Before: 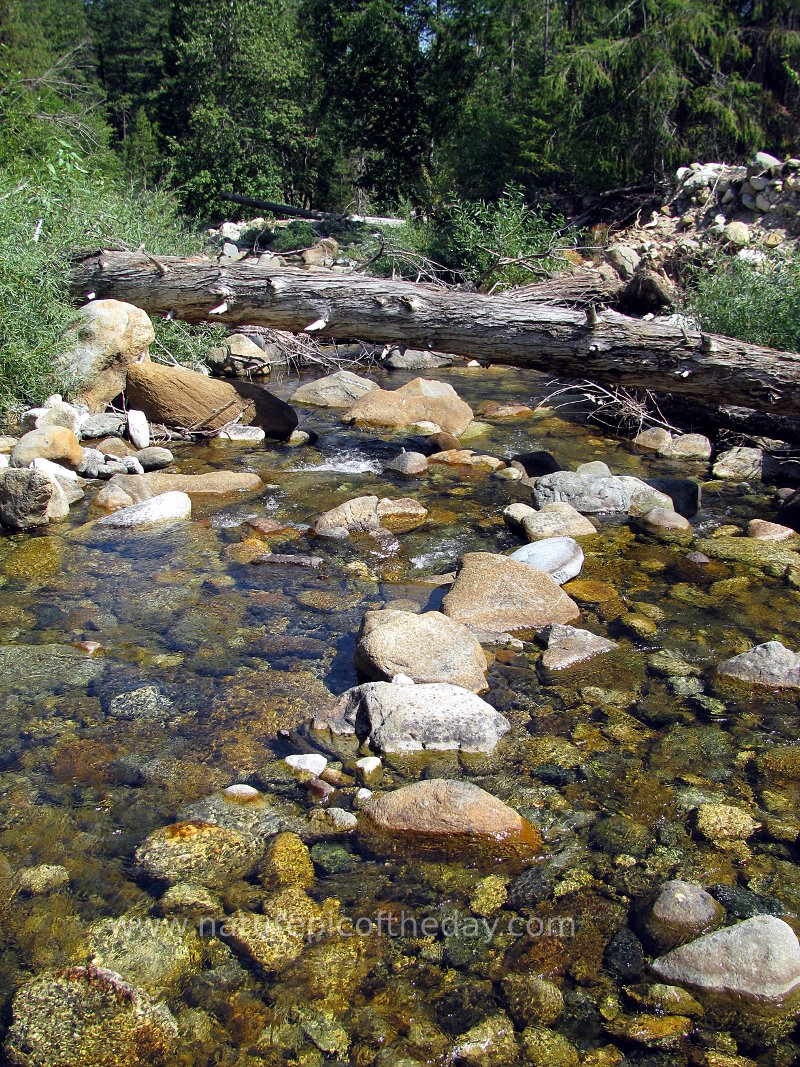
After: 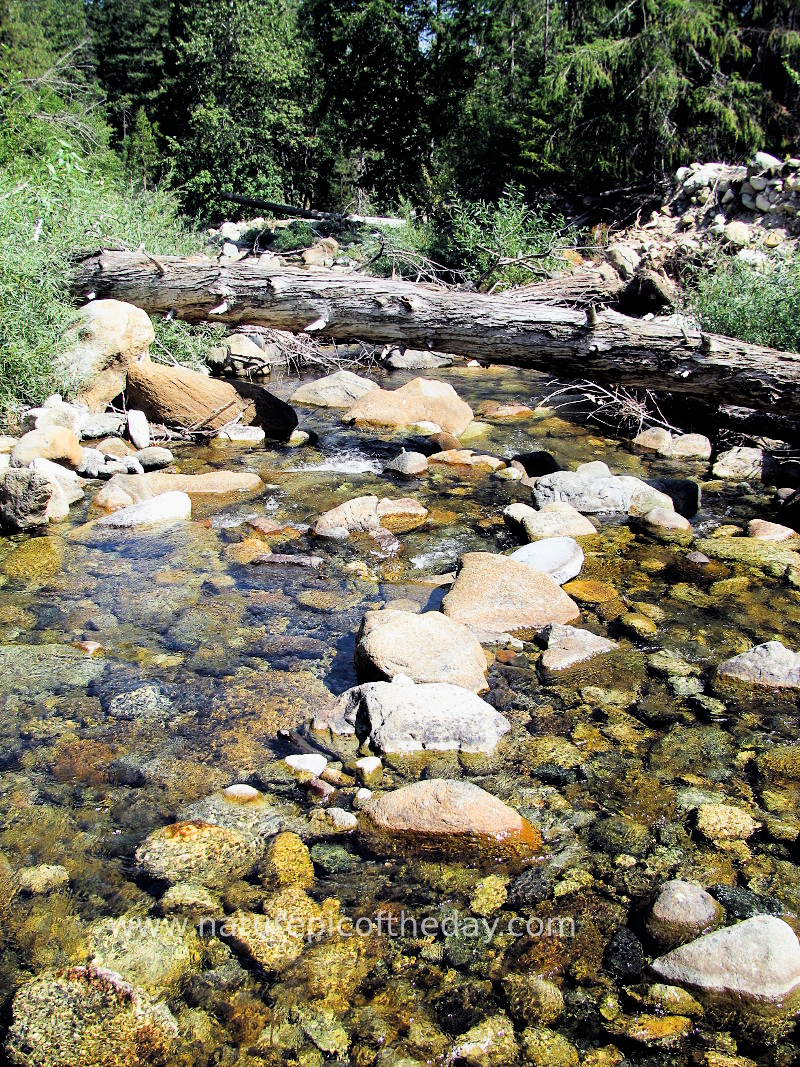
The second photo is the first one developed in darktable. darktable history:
exposure: black level correction 0, exposure 0.895 EV, compensate highlight preservation false
filmic rgb: black relative exposure -5.14 EV, white relative exposure 3.95 EV, threshold 5.95 EV, hardness 2.9, contrast 1.301, highlights saturation mix -28.95%, enable highlight reconstruction true
